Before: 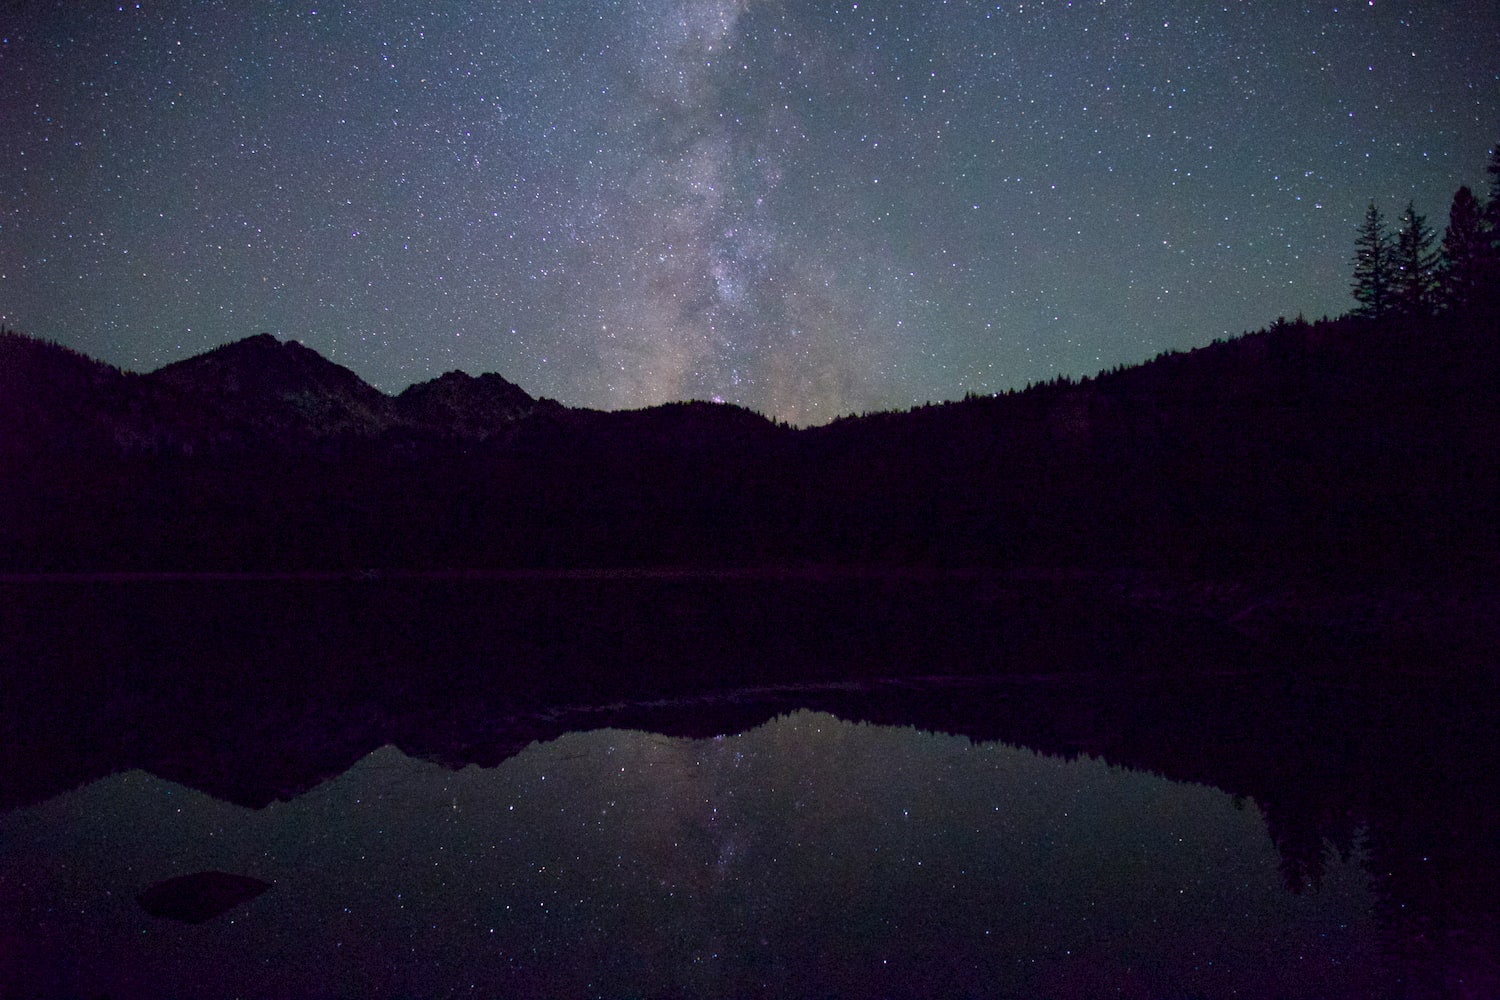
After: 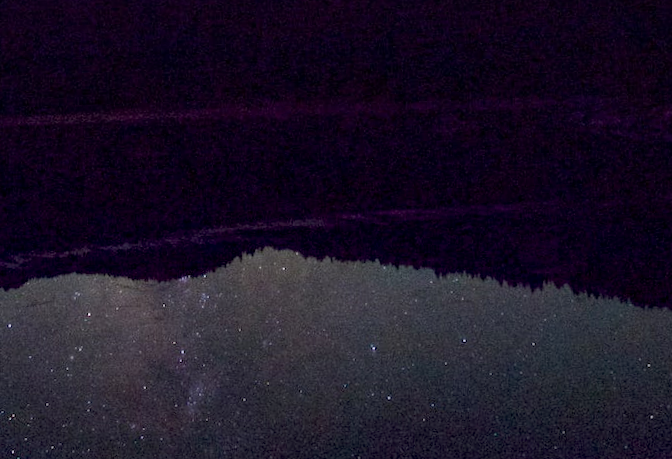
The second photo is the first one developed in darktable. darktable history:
rotate and perspective: rotation -2°, crop left 0.022, crop right 0.978, crop top 0.049, crop bottom 0.951
tone curve: curves: ch0 [(0, 0) (0.003, 0.005) (0.011, 0.016) (0.025, 0.036) (0.044, 0.071) (0.069, 0.112) (0.1, 0.149) (0.136, 0.187) (0.177, 0.228) (0.224, 0.272) (0.277, 0.32) (0.335, 0.374) (0.399, 0.429) (0.468, 0.479) (0.543, 0.538) (0.623, 0.609) (0.709, 0.697) (0.801, 0.789) (0.898, 0.876) (1, 1)], preserve colors none
crop: left 35.976%, top 45.819%, right 18.162%, bottom 5.807%
local contrast: detail 130%
